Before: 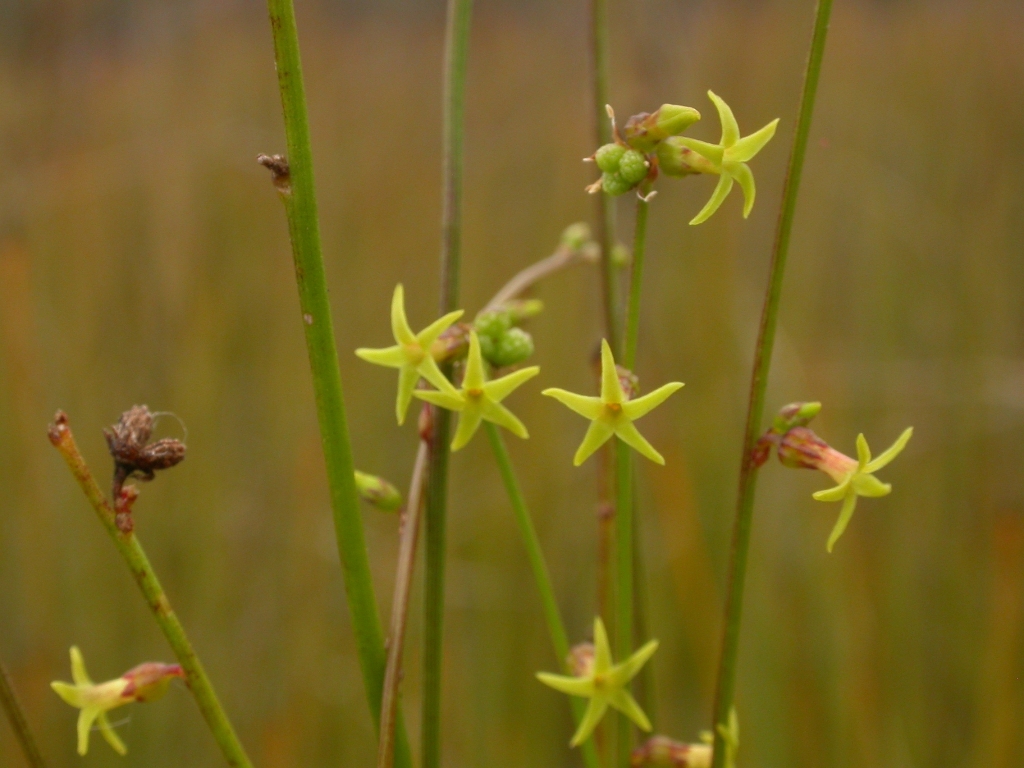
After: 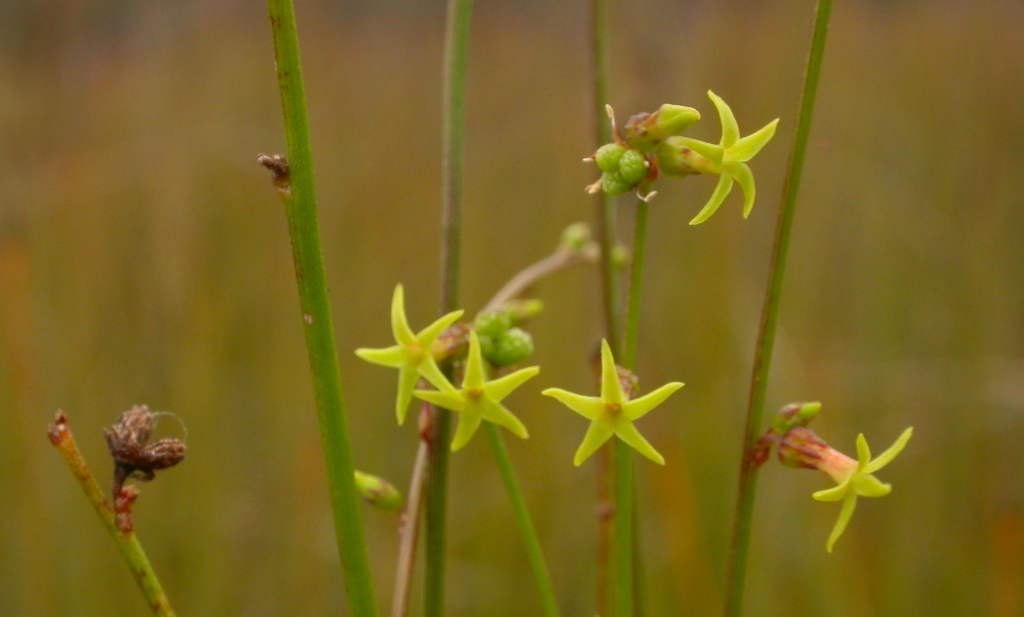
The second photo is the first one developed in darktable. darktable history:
crop: bottom 19.647%
contrast brightness saturation: contrast 0.04, saturation 0.072
